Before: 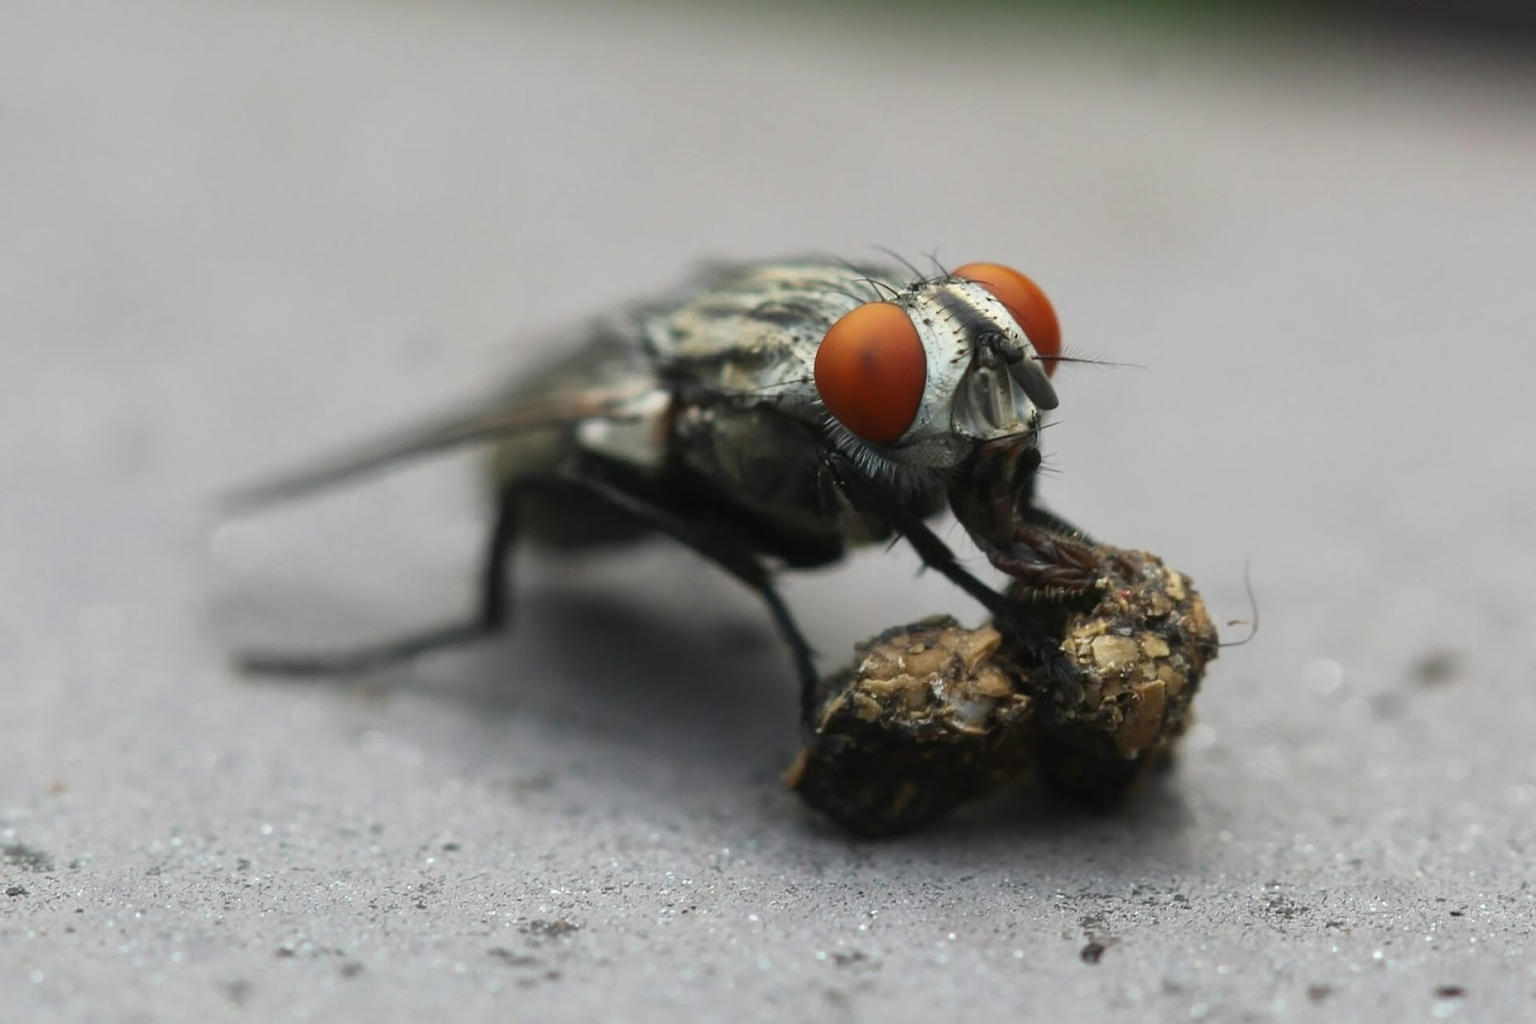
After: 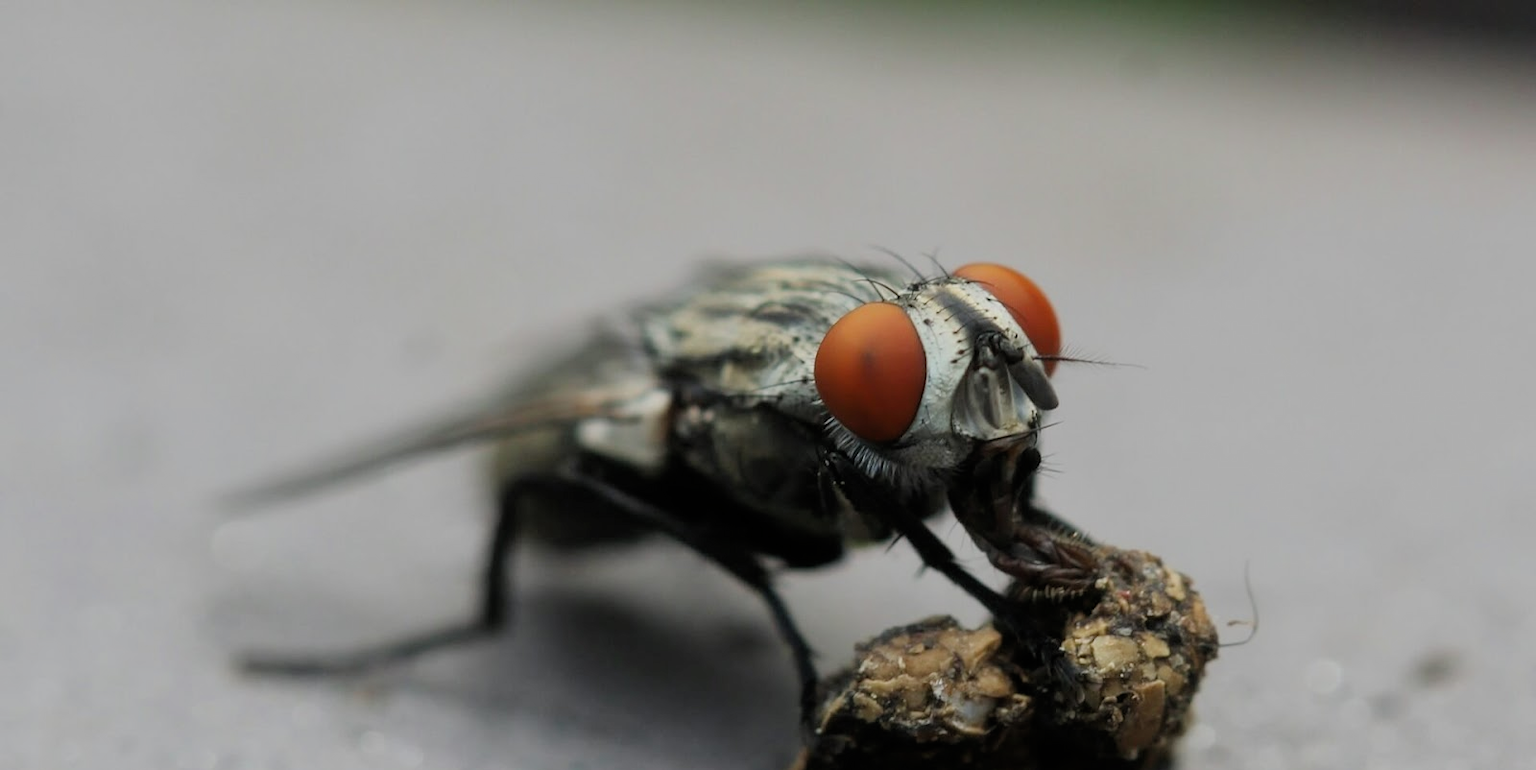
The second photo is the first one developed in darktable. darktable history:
filmic rgb: middle gray luminance 18.36%, black relative exposure -8.98 EV, white relative exposure 3.7 EV, target black luminance 0%, hardness 4.86, latitude 67.35%, contrast 0.942, highlights saturation mix 19.85%, shadows ↔ highlights balance 20.93%
crop: bottom 24.722%
